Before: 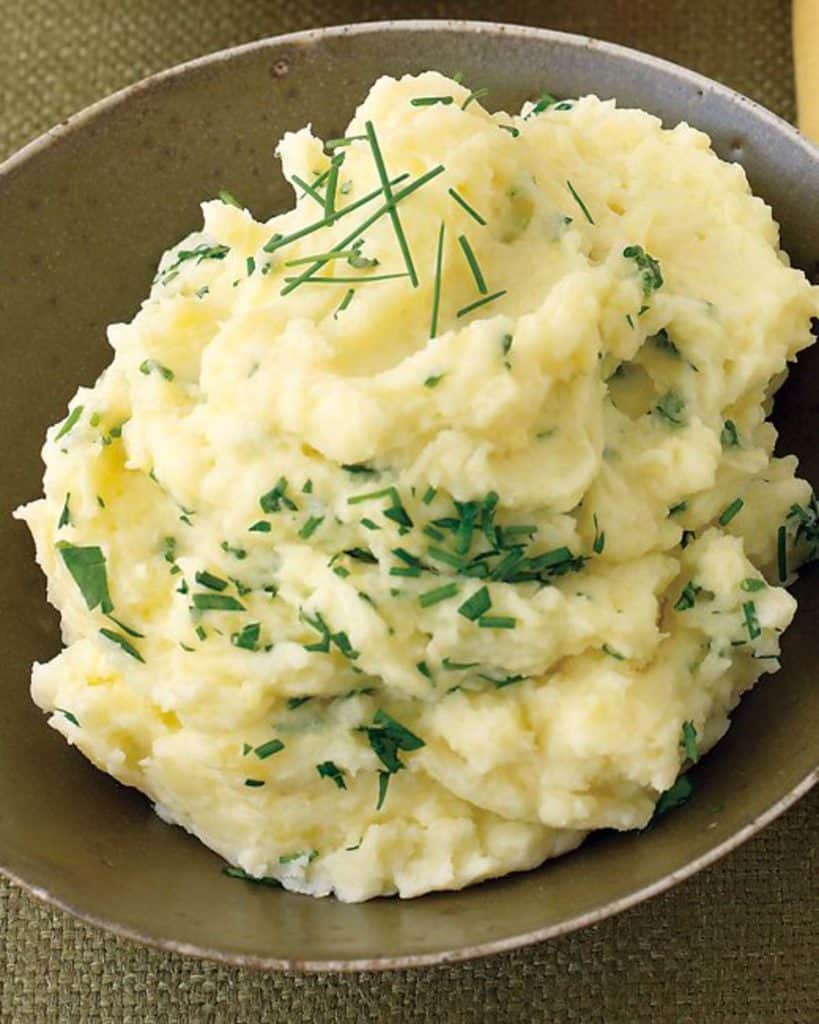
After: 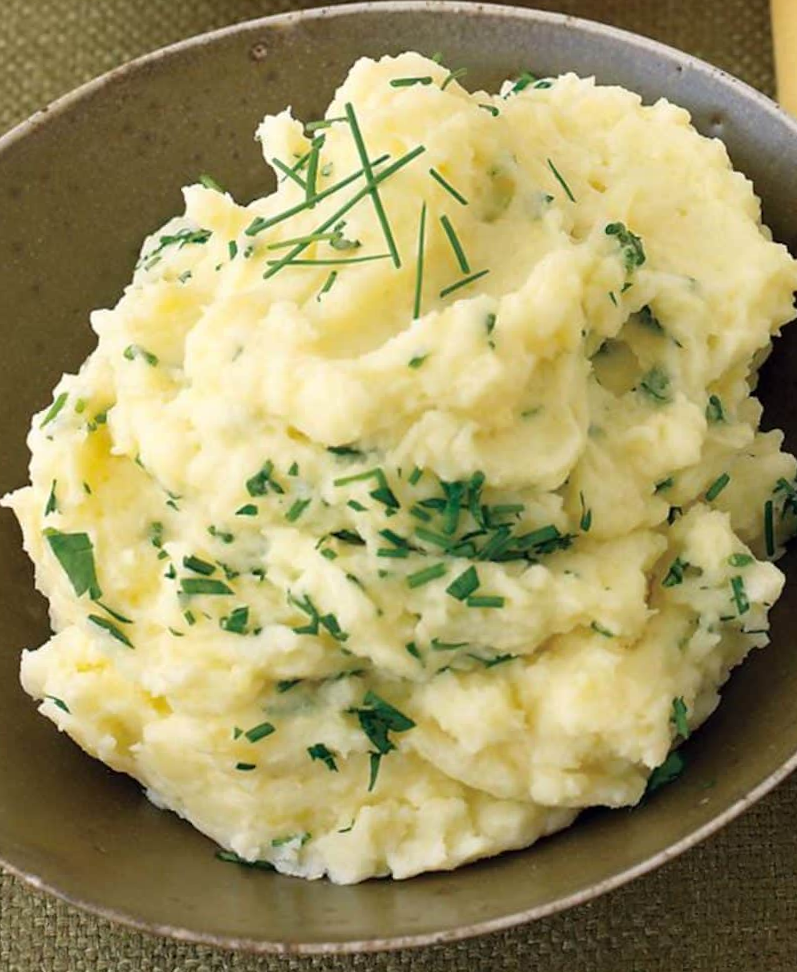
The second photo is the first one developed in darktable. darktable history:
rotate and perspective: rotation -1°, crop left 0.011, crop right 0.989, crop top 0.025, crop bottom 0.975
crop and rotate: left 1.774%, right 0.633%, bottom 1.28%
